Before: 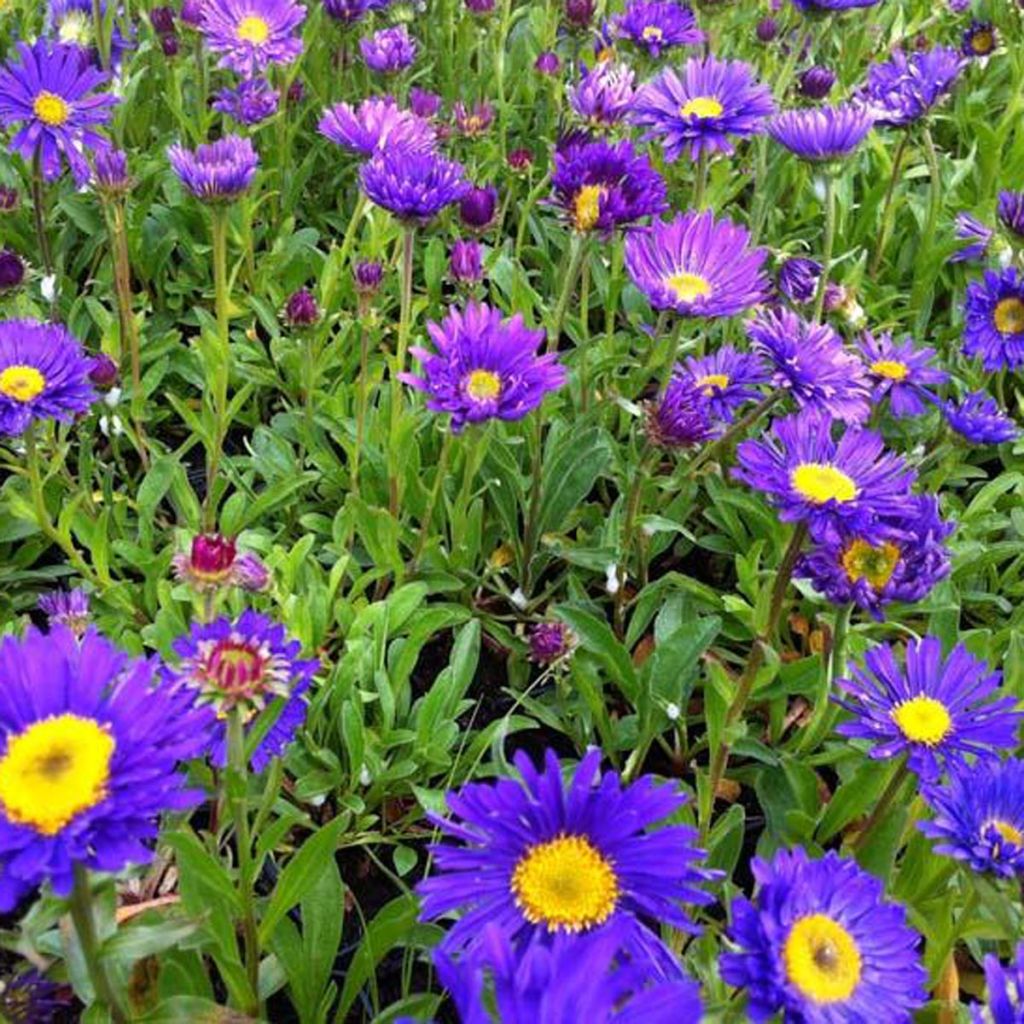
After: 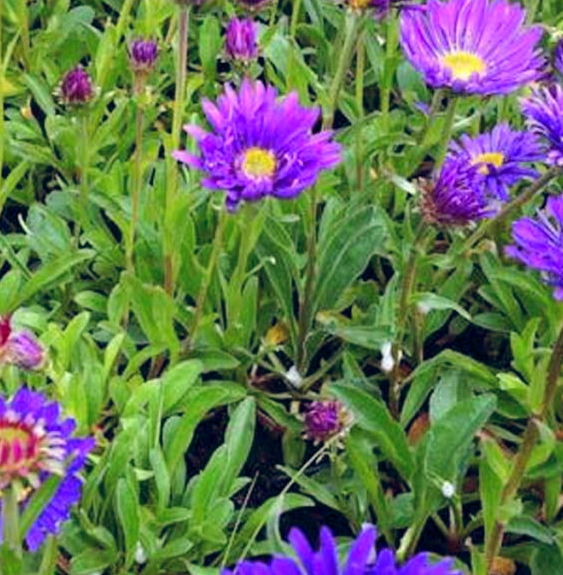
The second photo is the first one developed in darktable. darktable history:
crop and rotate: left 21.999%, top 21.712%, right 22.97%, bottom 22.125%
color balance rgb: global offset › chroma 0.099%, global offset › hue 253.6°, perceptual saturation grading › global saturation 0.477%, perceptual brilliance grading › mid-tones 9.955%, perceptual brilliance grading › shadows 15.462%
